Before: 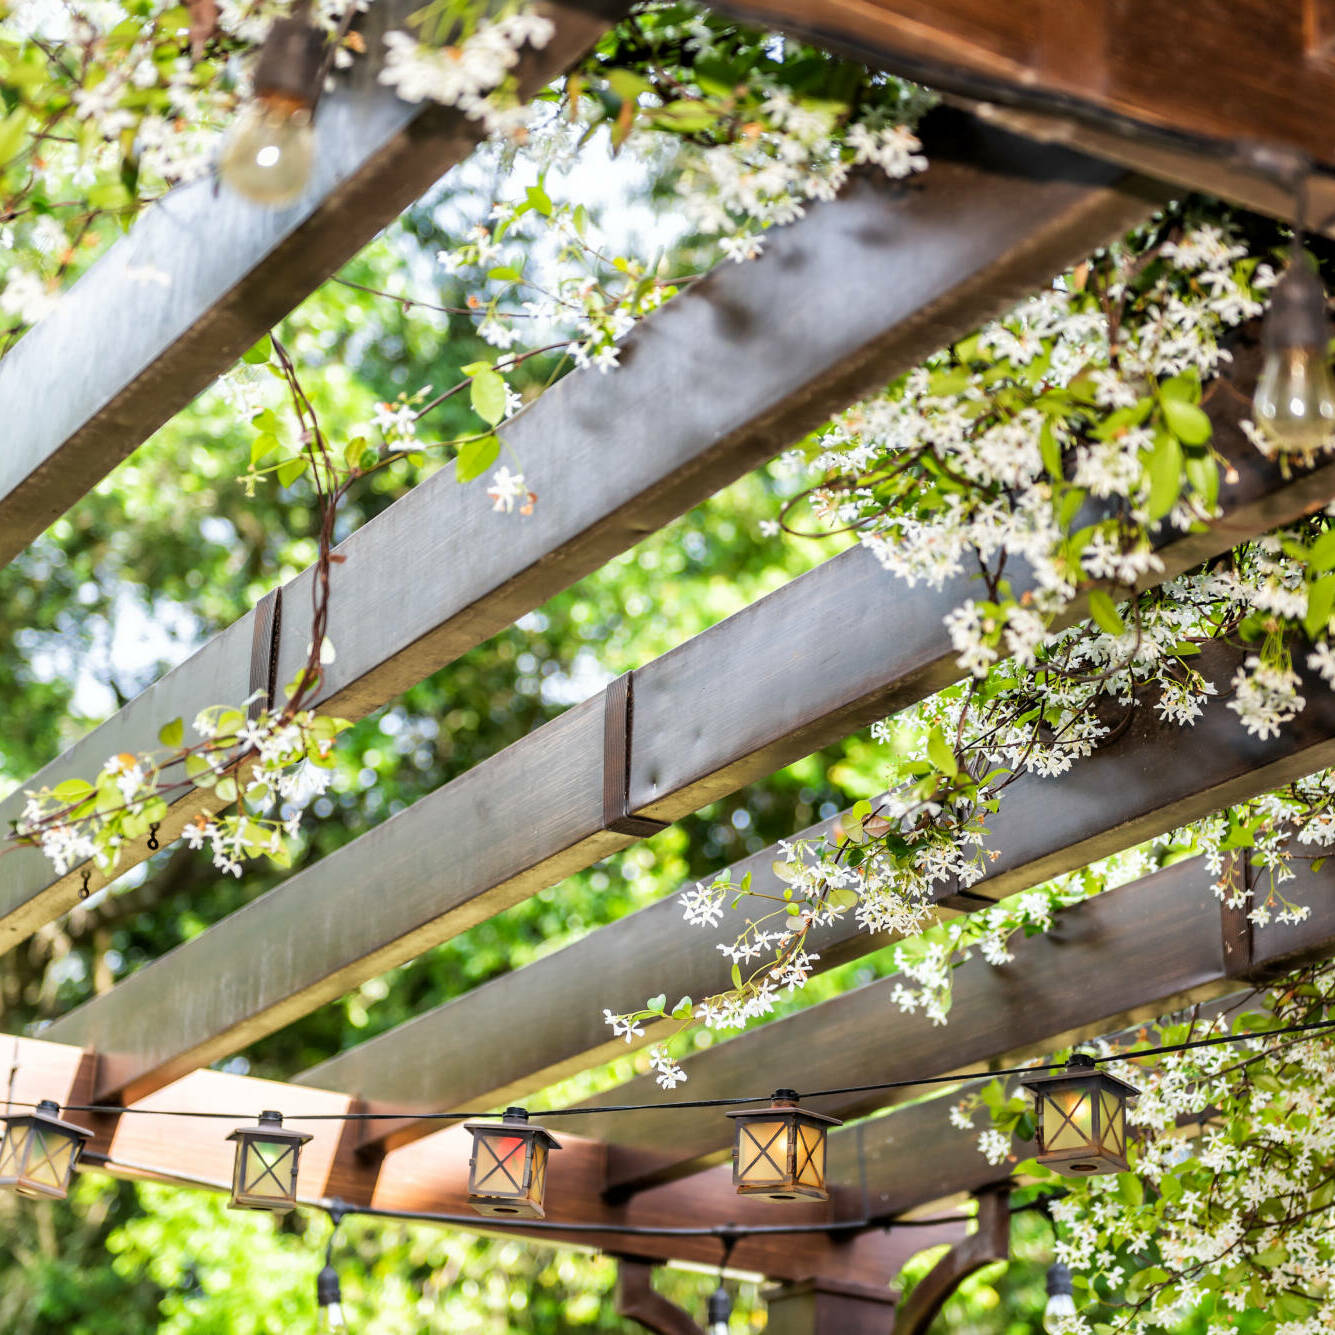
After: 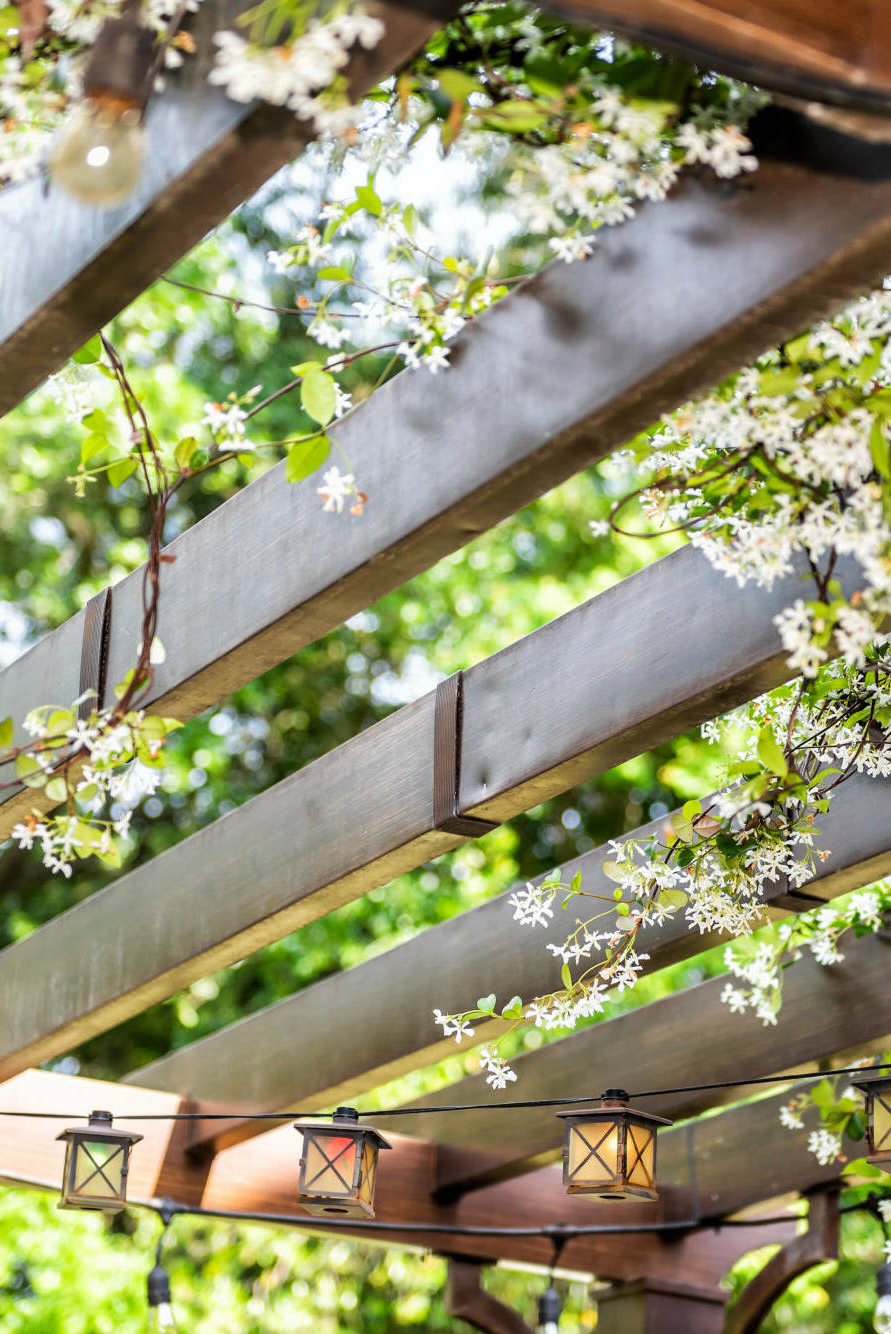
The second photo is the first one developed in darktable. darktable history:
crop and rotate: left 12.745%, right 20.467%
